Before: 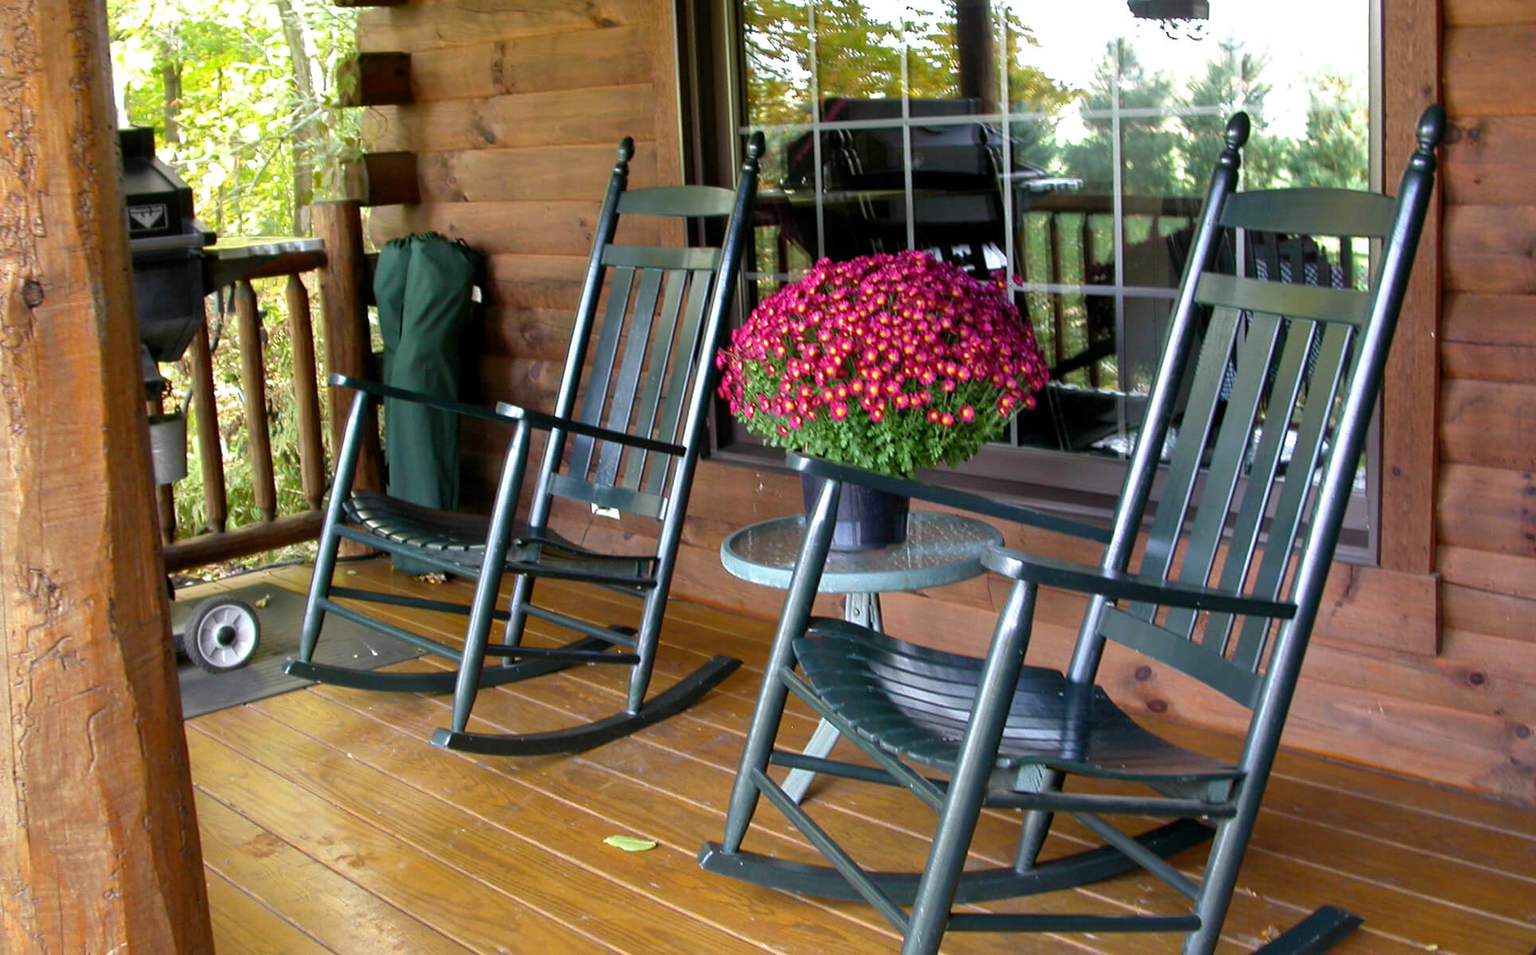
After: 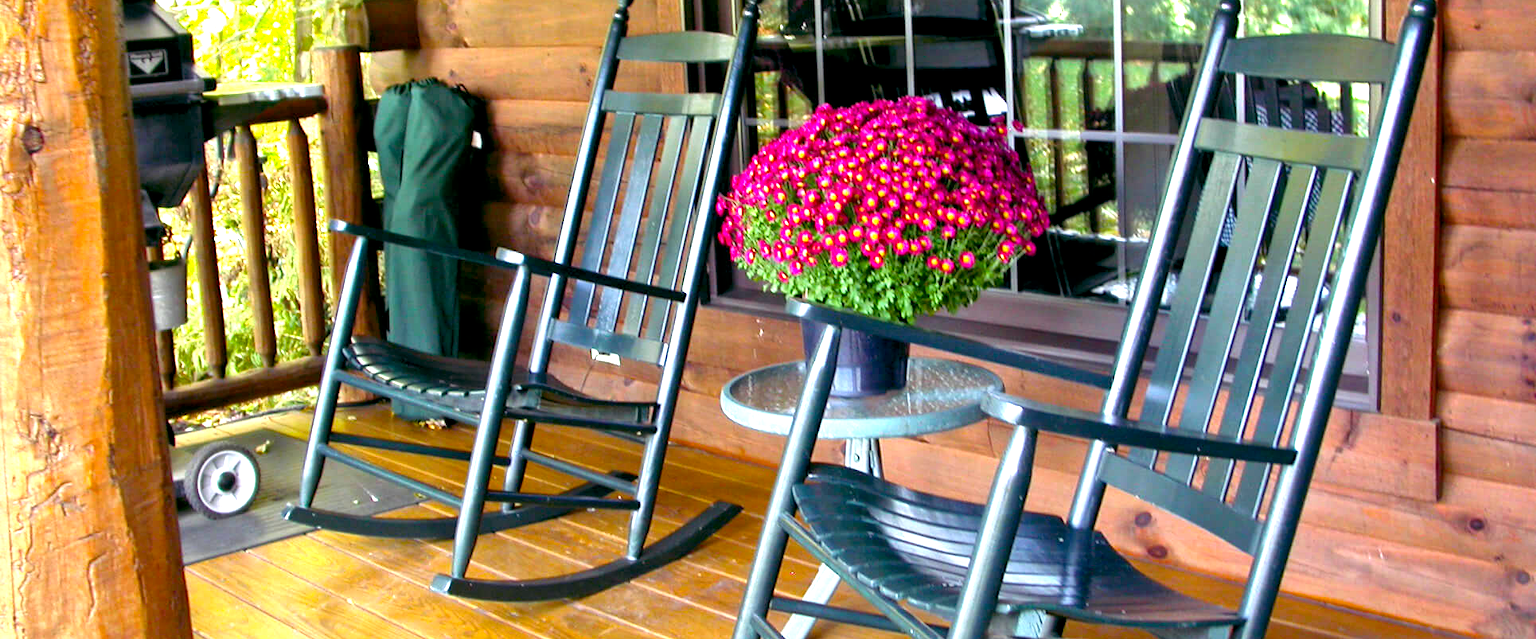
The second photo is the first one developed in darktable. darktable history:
crop: top 16.241%, bottom 16.683%
exposure: black level correction 0, exposure 1.001 EV, compensate highlight preservation false
color balance rgb: shadows lift › chroma 6.14%, shadows lift › hue 304.73°, global offset › luminance -0.312%, global offset › chroma 0.107%, global offset › hue 167.53°, perceptual saturation grading › global saturation 25.612%
local contrast: mode bilateral grid, contrast 31, coarseness 26, midtone range 0.2
